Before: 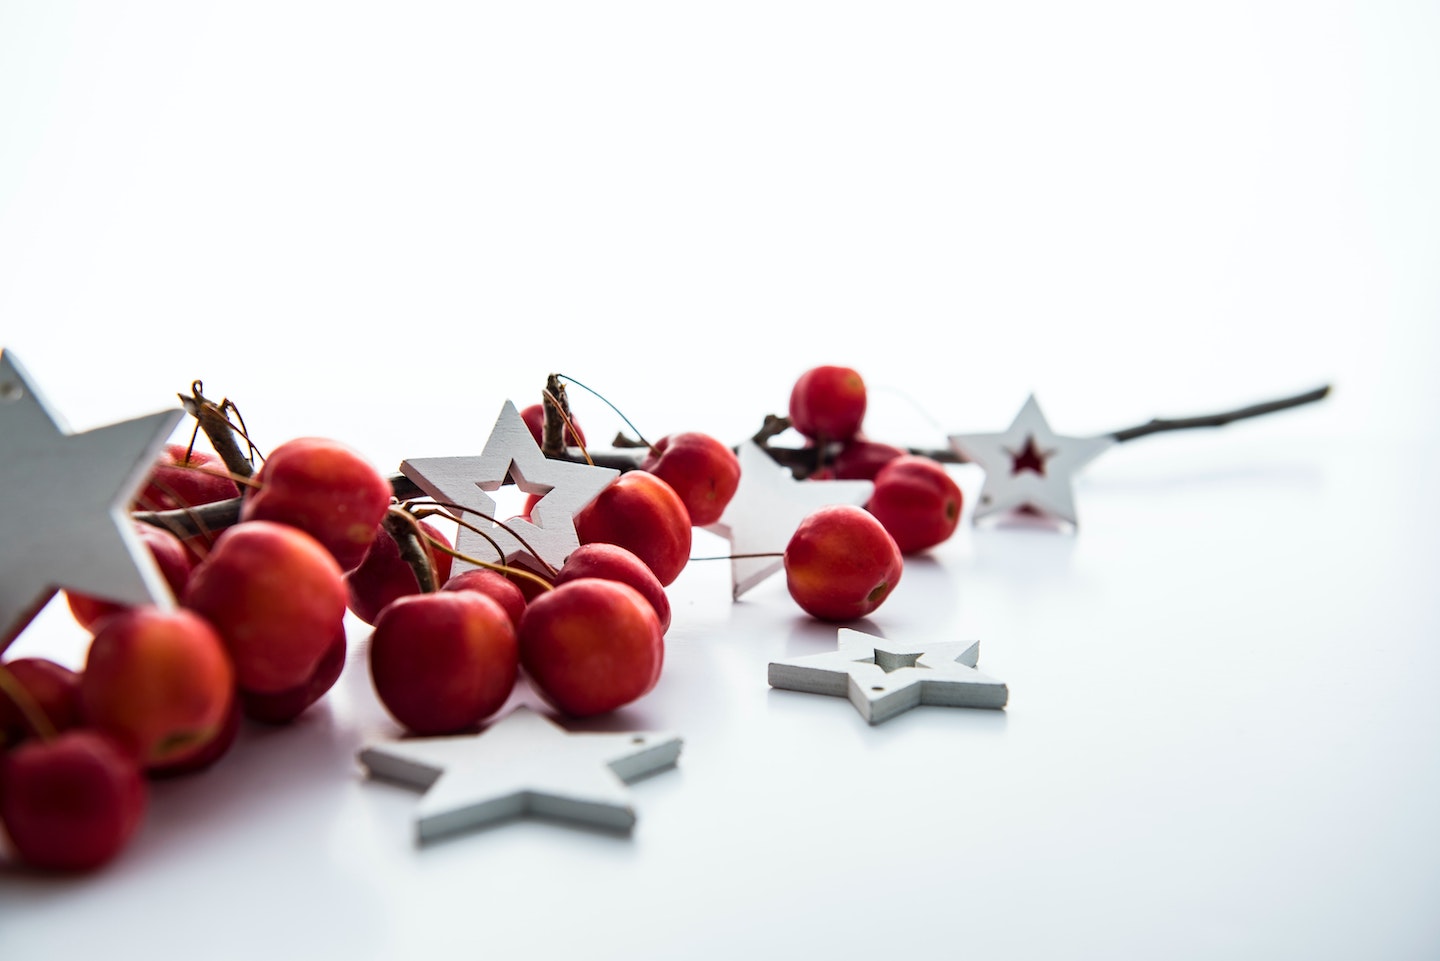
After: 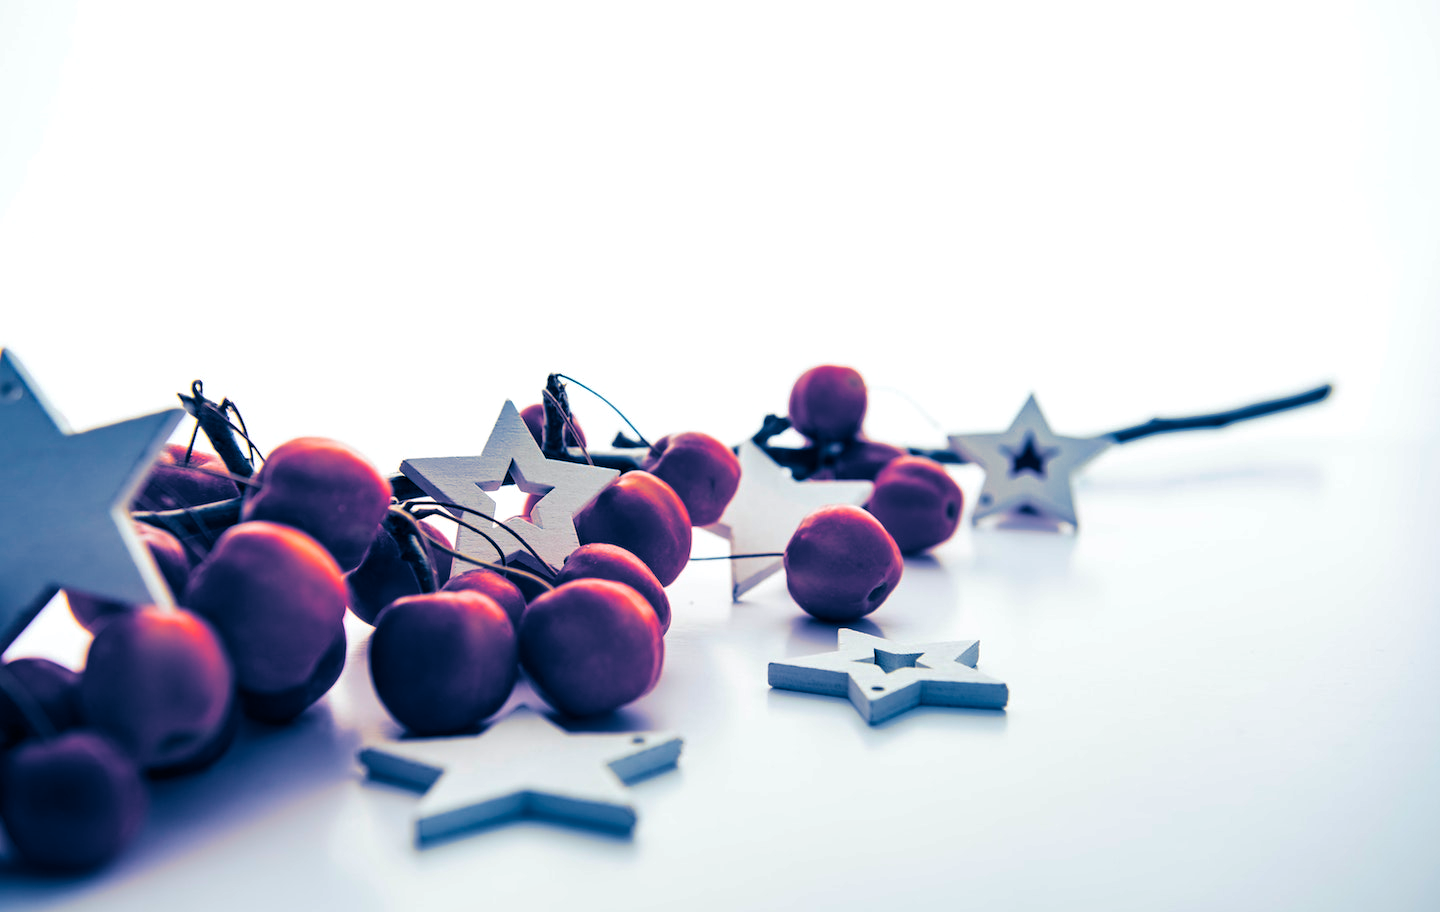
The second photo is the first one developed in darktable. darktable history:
shadows and highlights: shadows 10, white point adjustment 1, highlights -40
crop and rotate: top 0%, bottom 5.097%
color balance rgb: linear chroma grading › global chroma 15%, perceptual saturation grading › global saturation 30%
split-toning: shadows › hue 226.8°, shadows › saturation 1, highlights › saturation 0, balance -61.41
